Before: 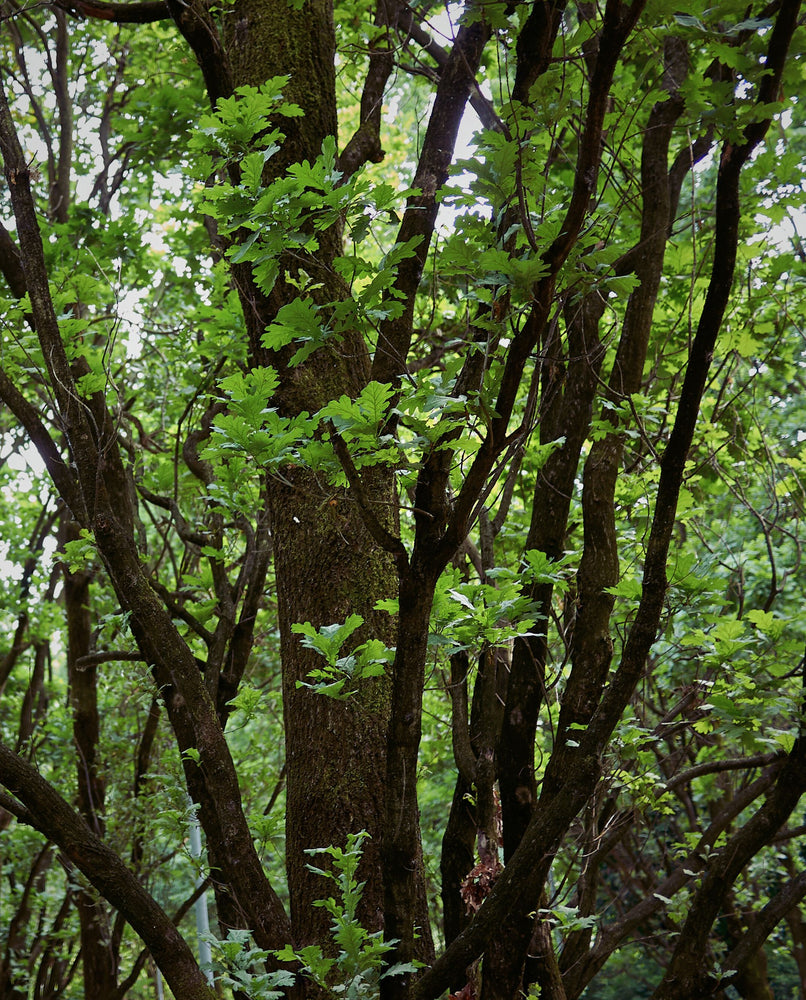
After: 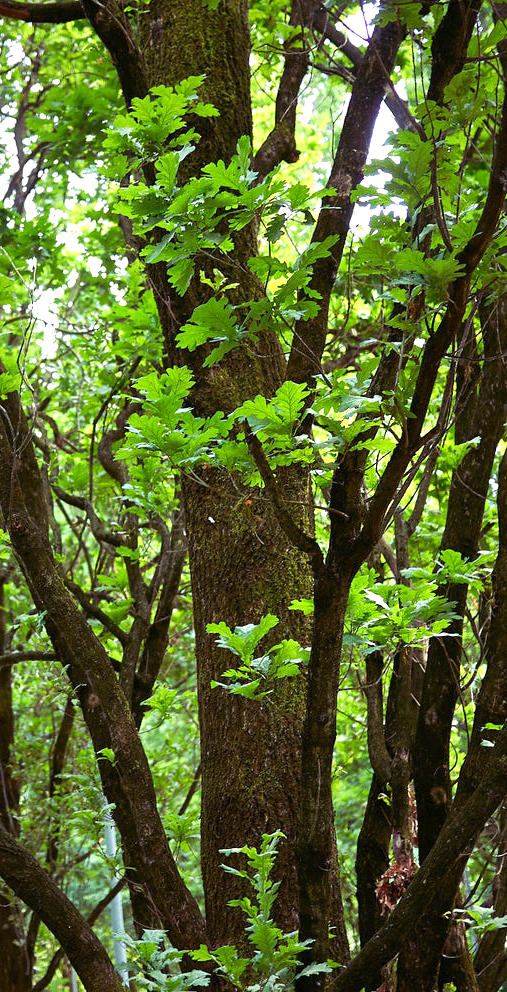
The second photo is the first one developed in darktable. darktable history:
crop: left 10.627%, right 26.437%
contrast brightness saturation: contrast 0.037, saturation 0.158
exposure: black level correction 0, exposure 0.895 EV, compensate exposure bias true, compensate highlight preservation false
